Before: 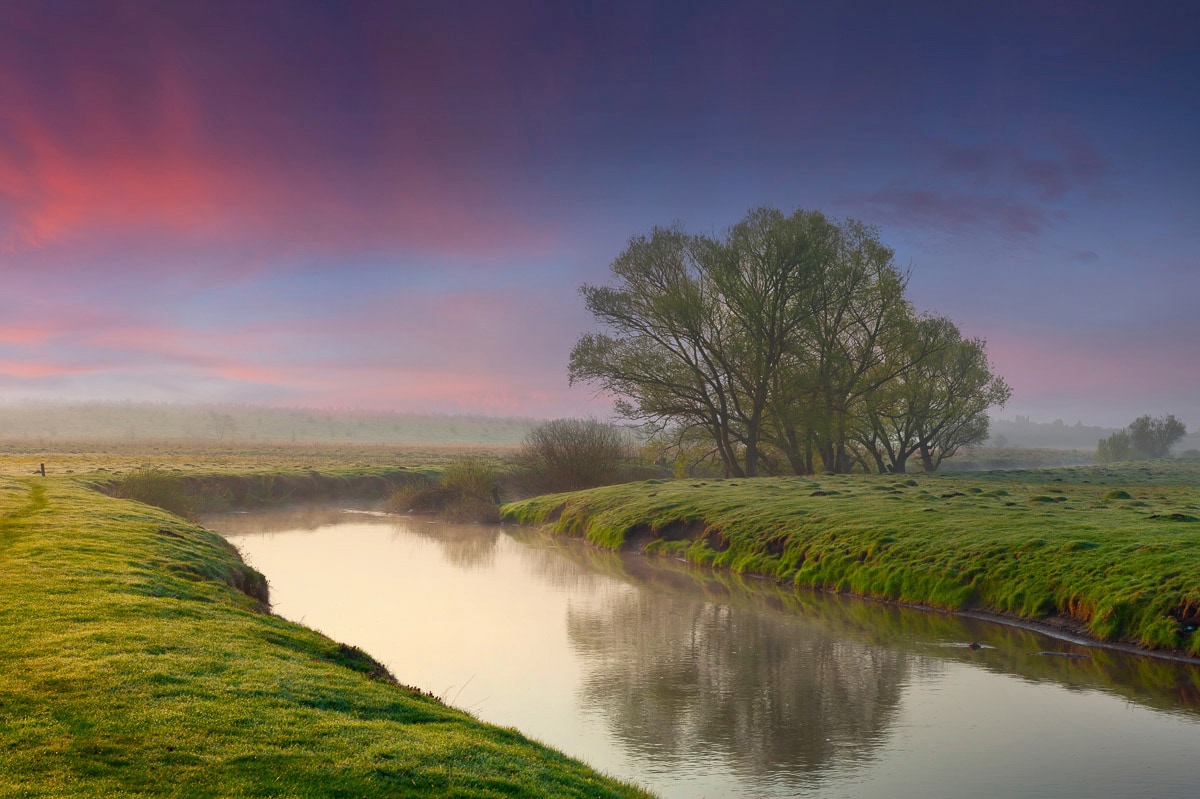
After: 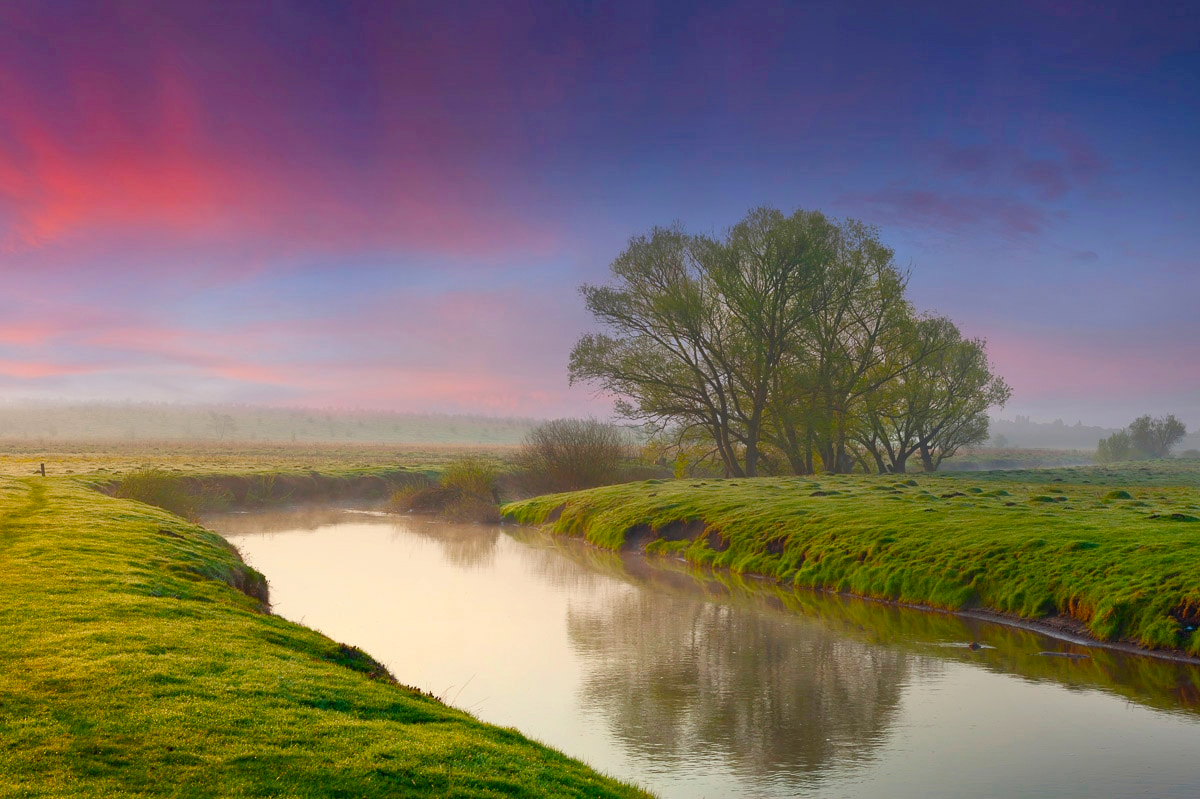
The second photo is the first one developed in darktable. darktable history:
contrast brightness saturation: contrast 0.05, brightness 0.06, saturation 0.01
color balance rgb: perceptual saturation grading › global saturation 20%, perceptual saturation grading › highlights -25%, perceptual saturation grading › shadows 50%
